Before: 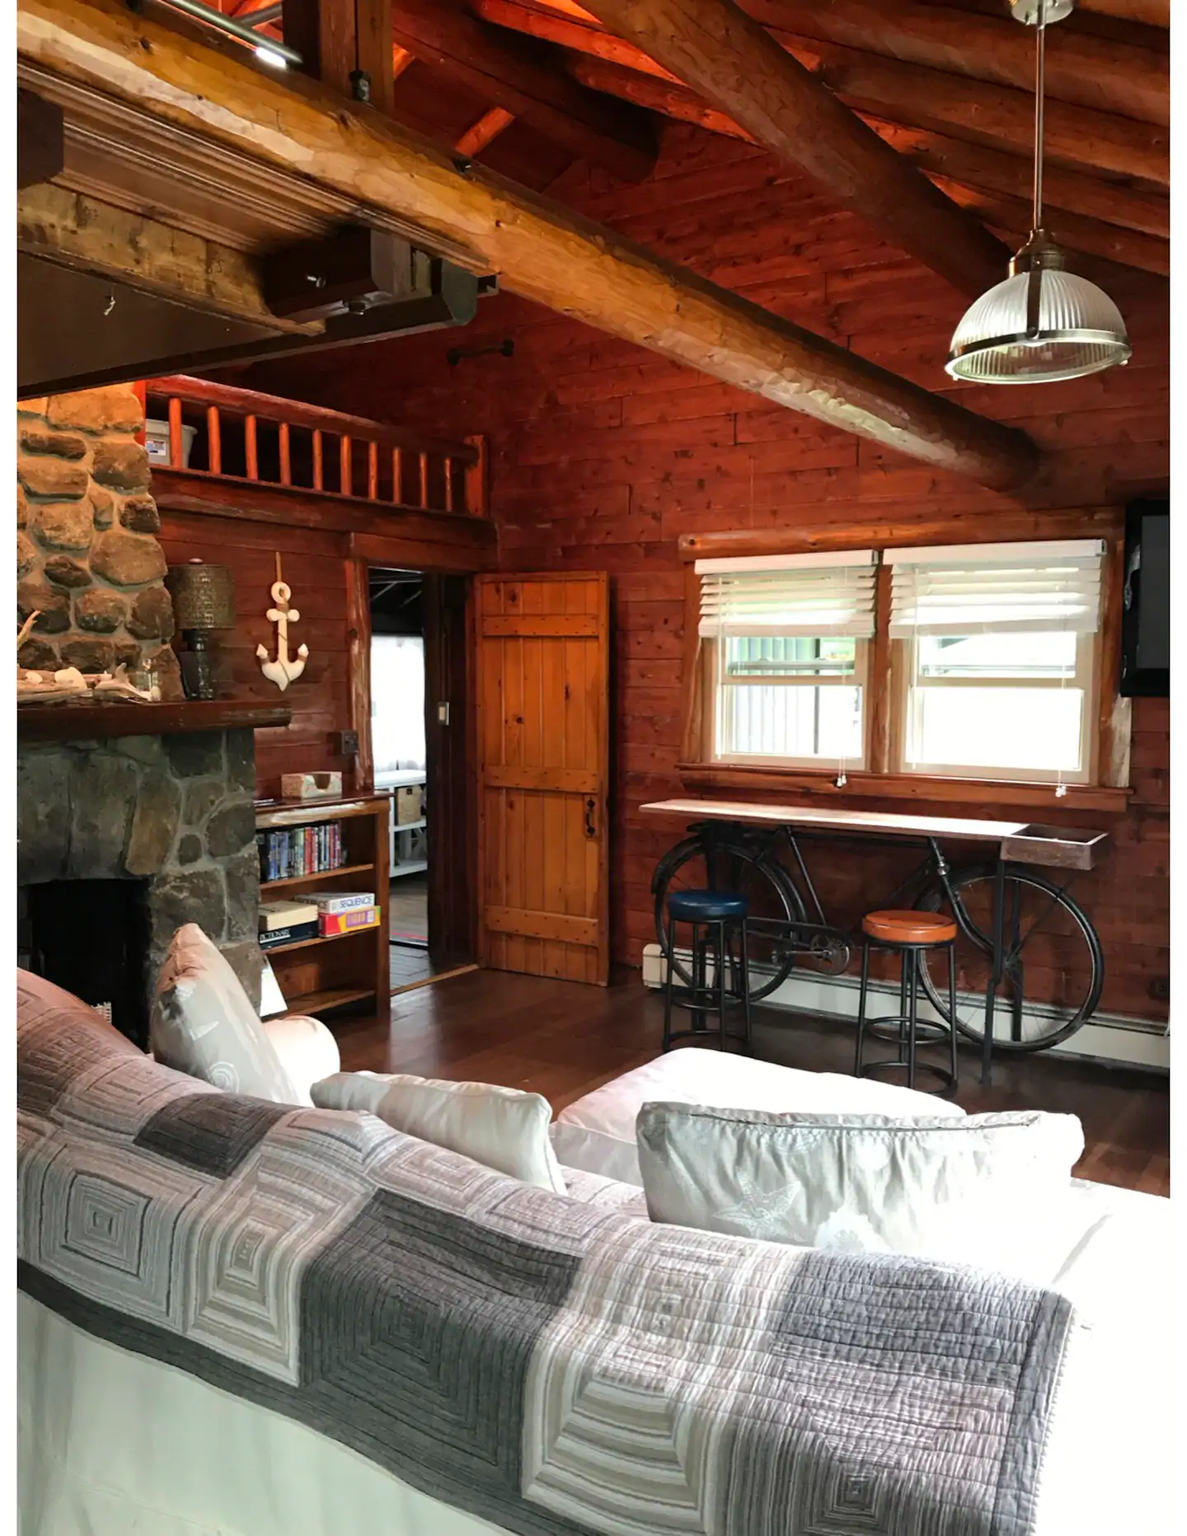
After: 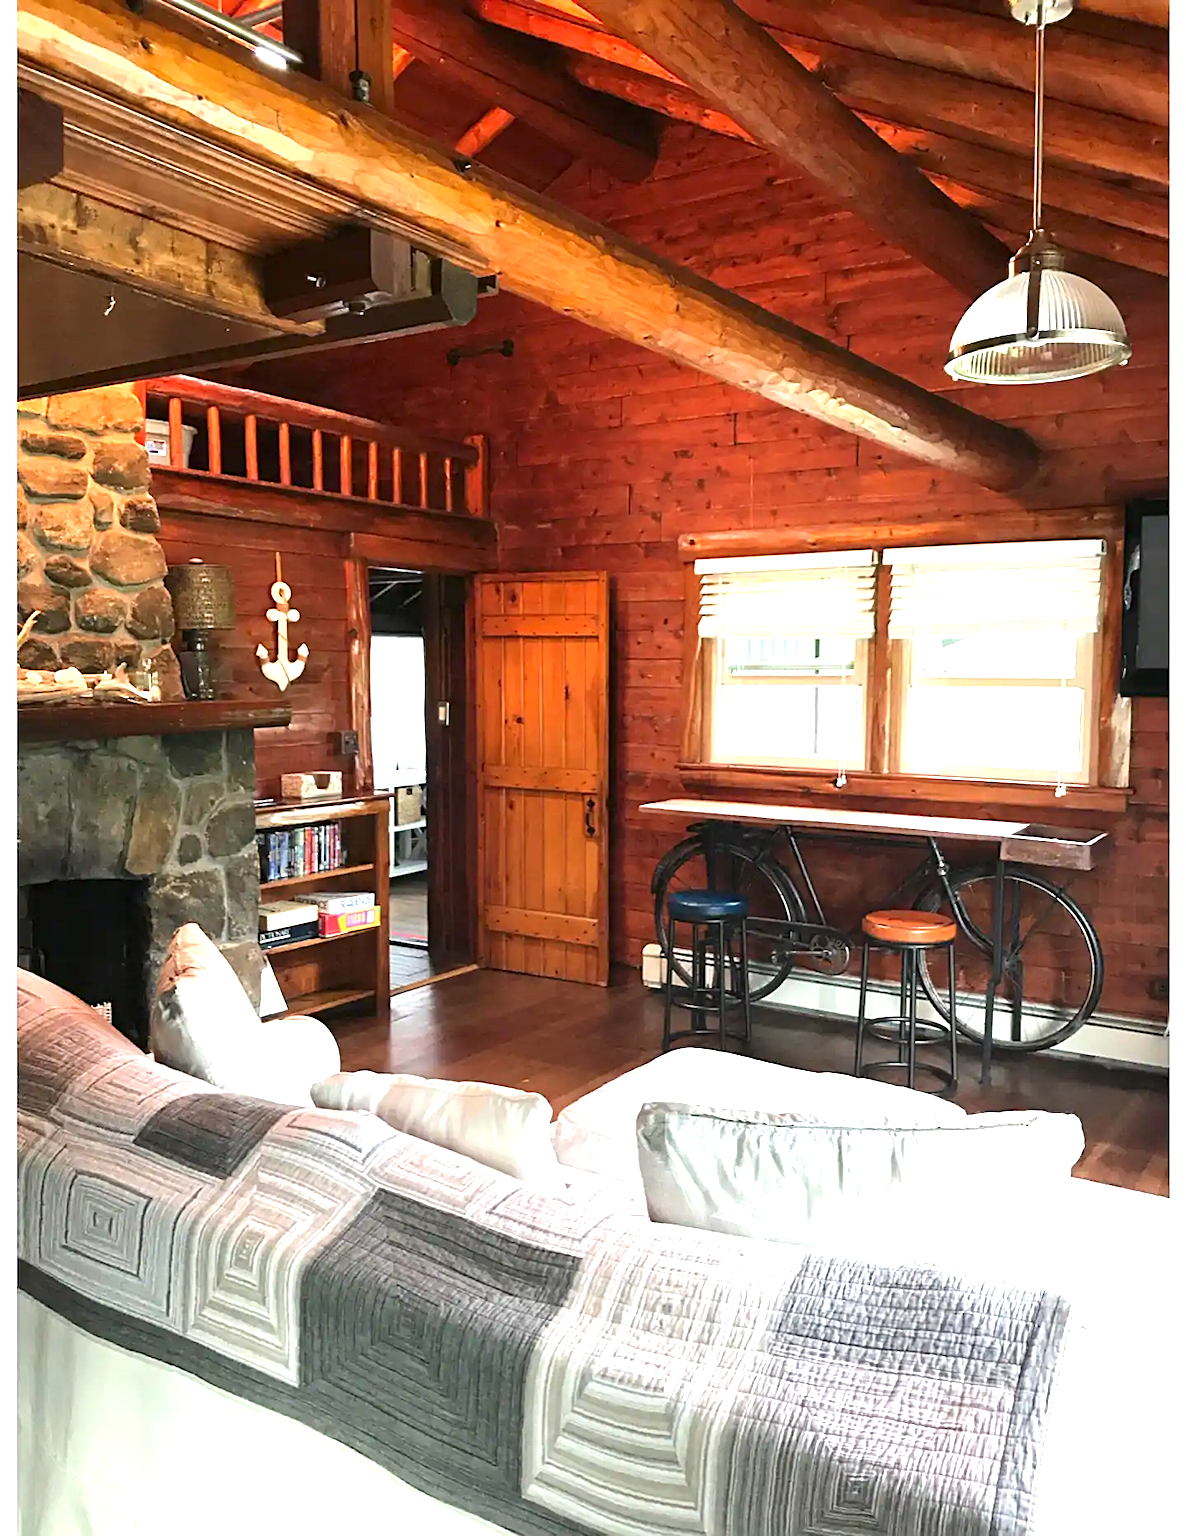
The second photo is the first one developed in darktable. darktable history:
exposure: black level correction 0, exposure 1.2 EV, compensate highlight preservation false
sharpen: on, module defaults
